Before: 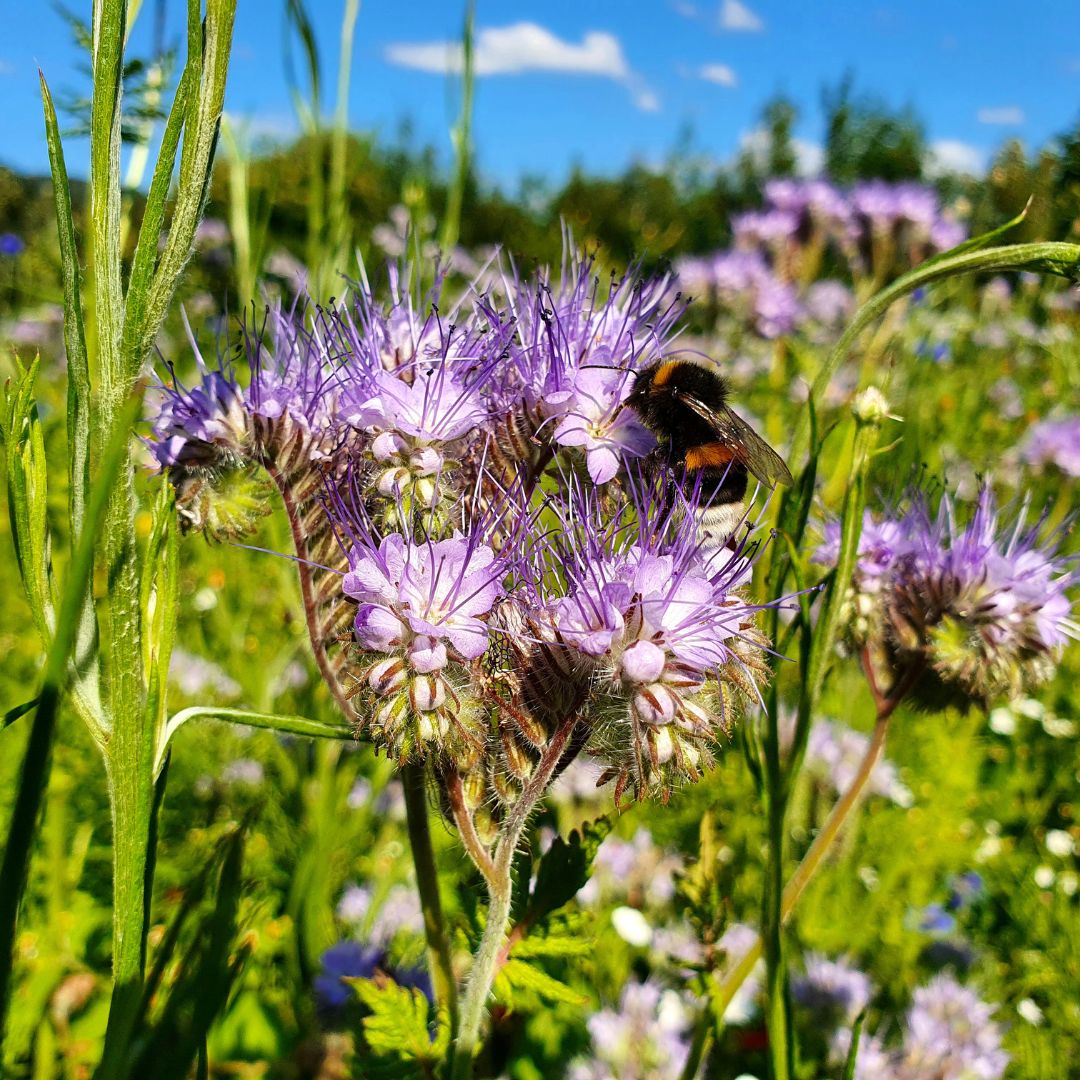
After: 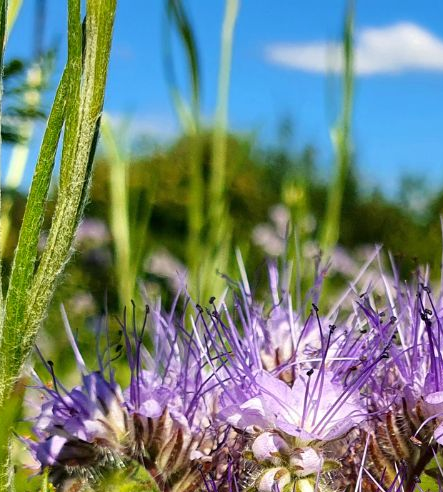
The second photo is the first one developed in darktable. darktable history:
crop and rotate: left 11.161%, top 0.065%, right 47.778%, bottom 54.373%
shadows and highlights: shadows 31.65, highlights -32.93, soften with gaussian
